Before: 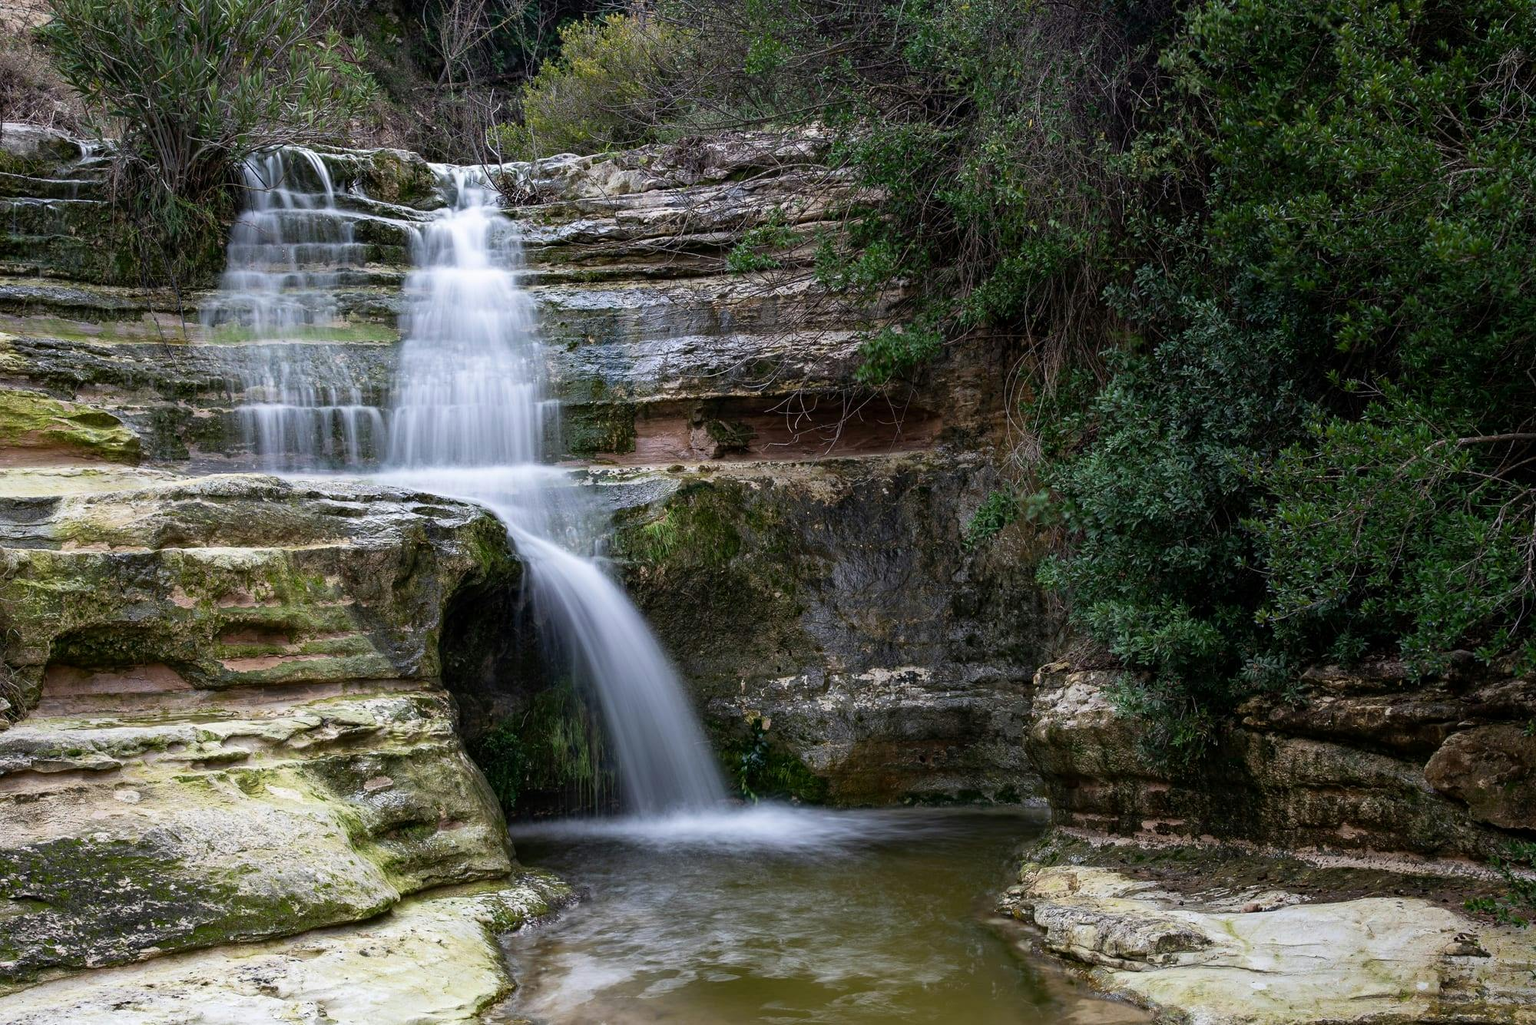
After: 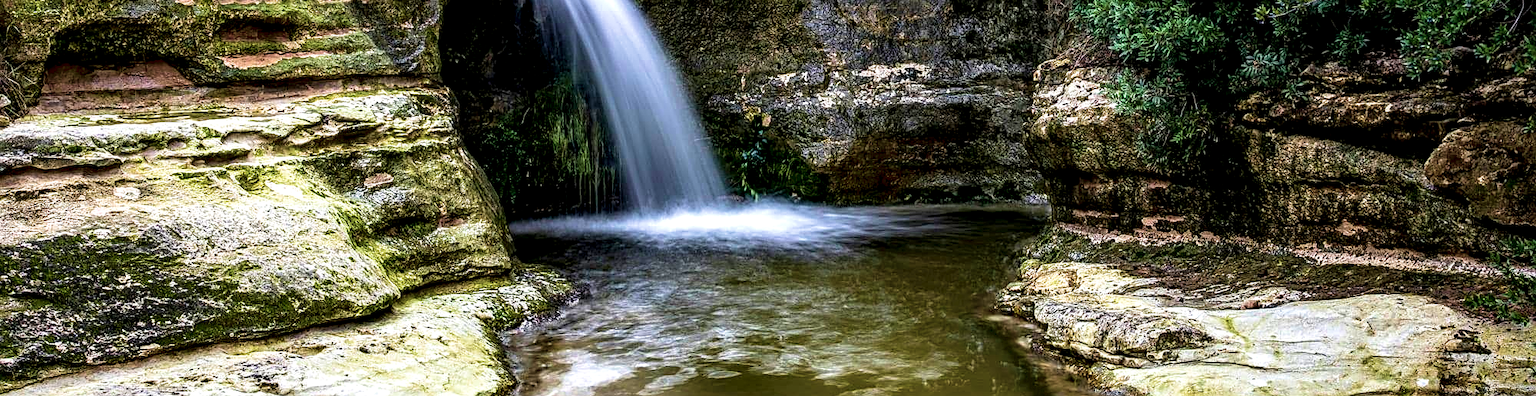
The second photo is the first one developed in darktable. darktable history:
crop and rotate: top 58.887%, bottom 2.394%
local contrast: detail 202%
velvia: strength 74.85%
sharpen: on, module defaults
